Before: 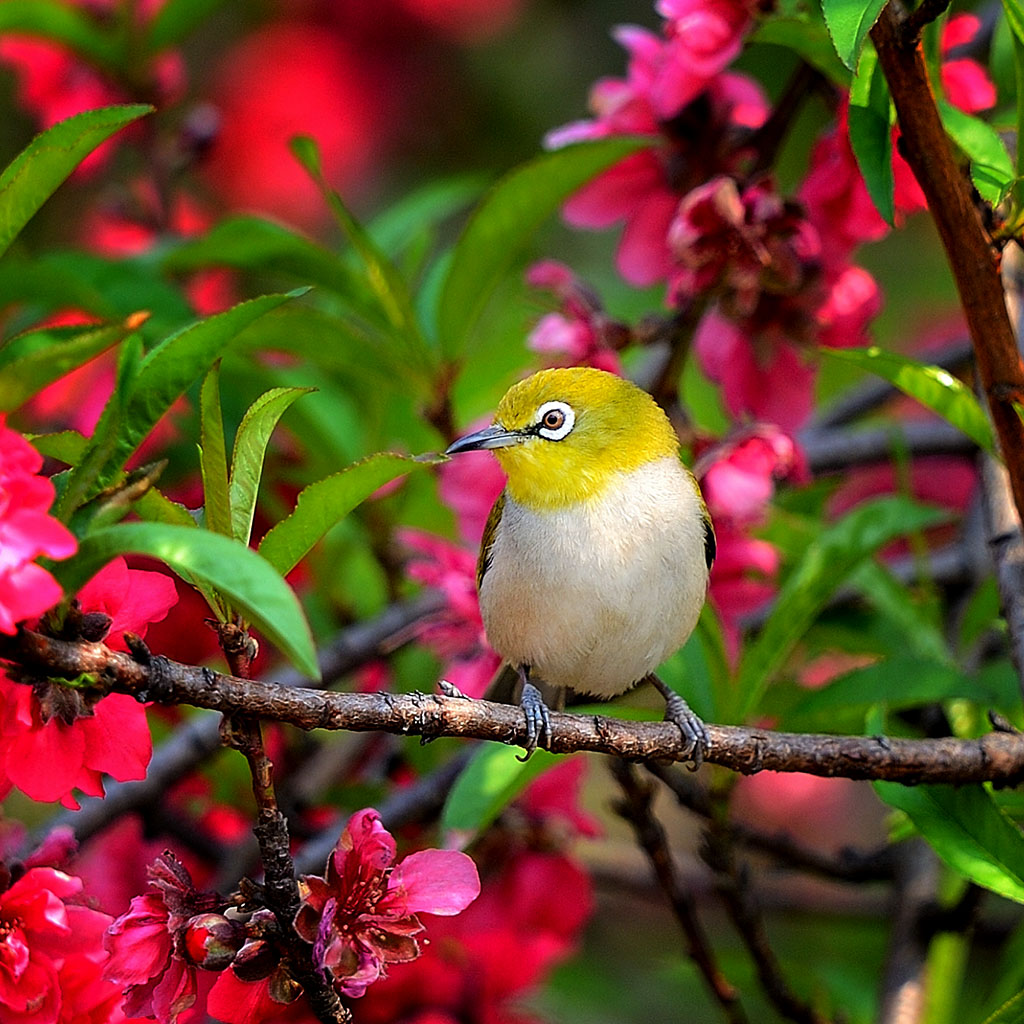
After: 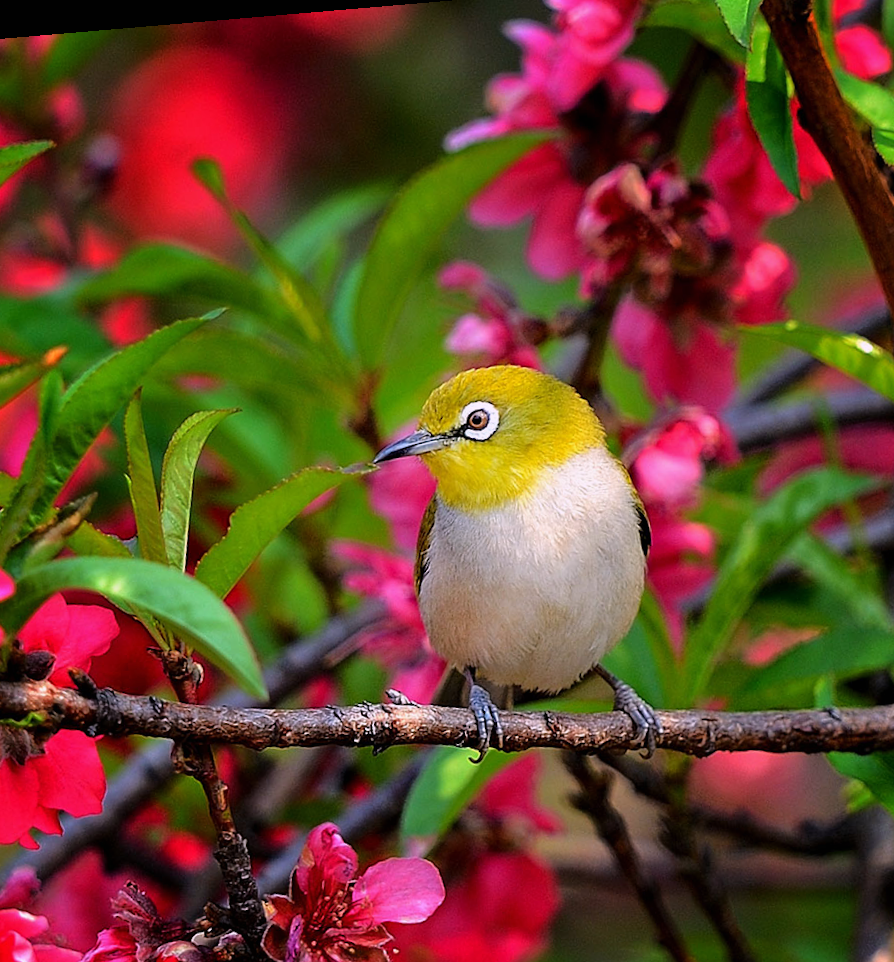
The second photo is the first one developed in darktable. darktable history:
rotate and perspective: rotation -4.86°, automatic cropping off
white balance: red 1.05, blue 1.072
exposure: black level correction 0, exposure 1.45 EV, compensate exposure bias true, compensate highlight preservation false
crop: left 9.929%, top 3.475%, right 9.188%, bottom 9.529%
tone equalizer: -8 EV -2 EV, -7 EV -2 EV, -6 EV -2 EV, -5 EV -2 EV, -4 EV -2 EV, -3 EV -2 EV, -2 EV -2 EV, -1 EV -1.63 EV, +0 EV -2 EV
